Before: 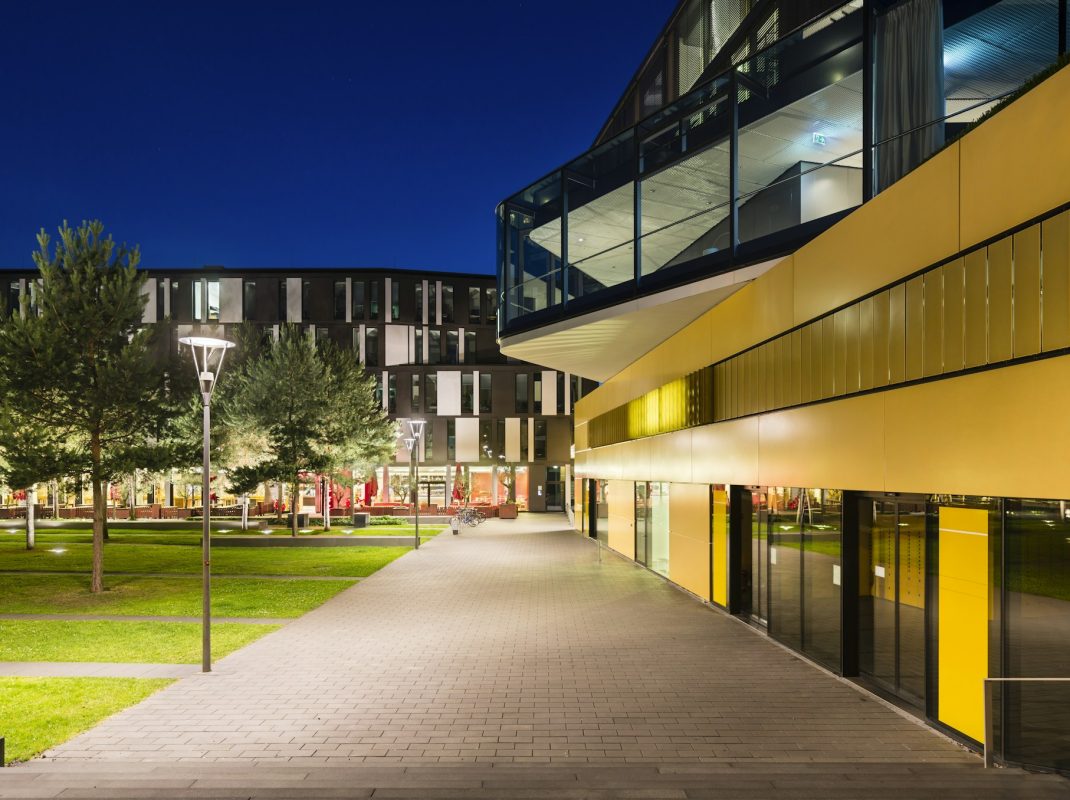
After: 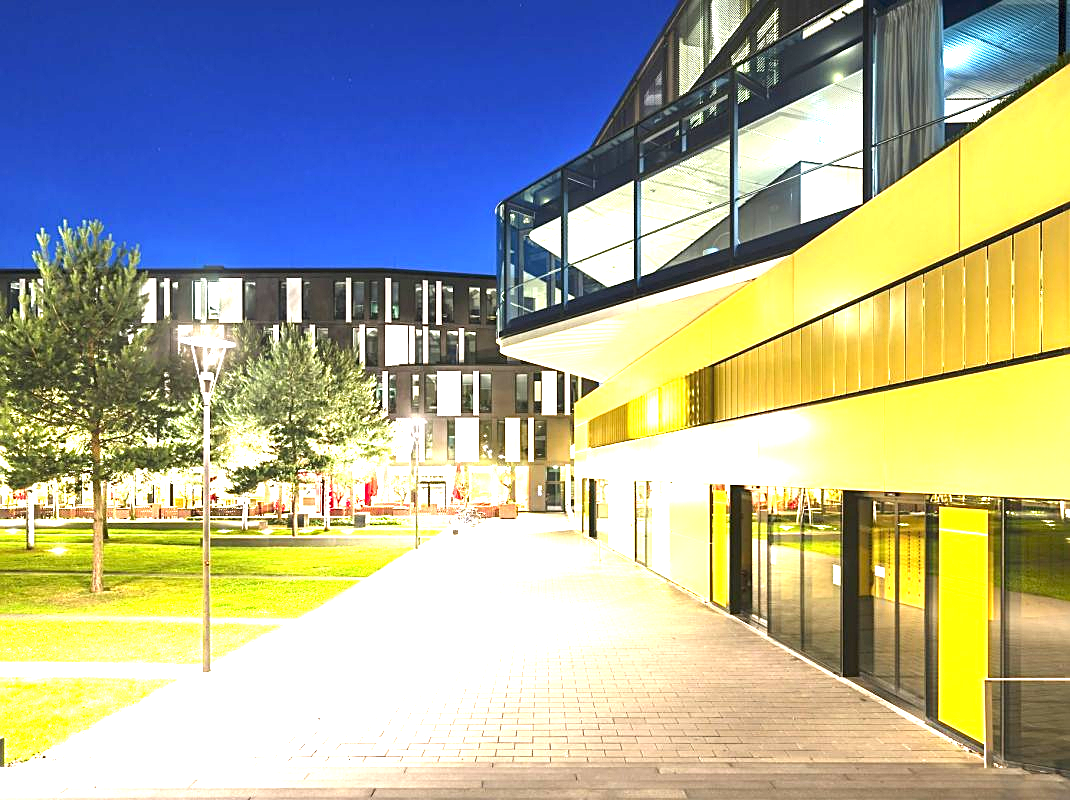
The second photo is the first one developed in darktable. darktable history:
exposure: black level correction 0, exposure 2.316 EV, compensate exposure bias true, compensate highlight preservation false
sharpen: on, module defaults
